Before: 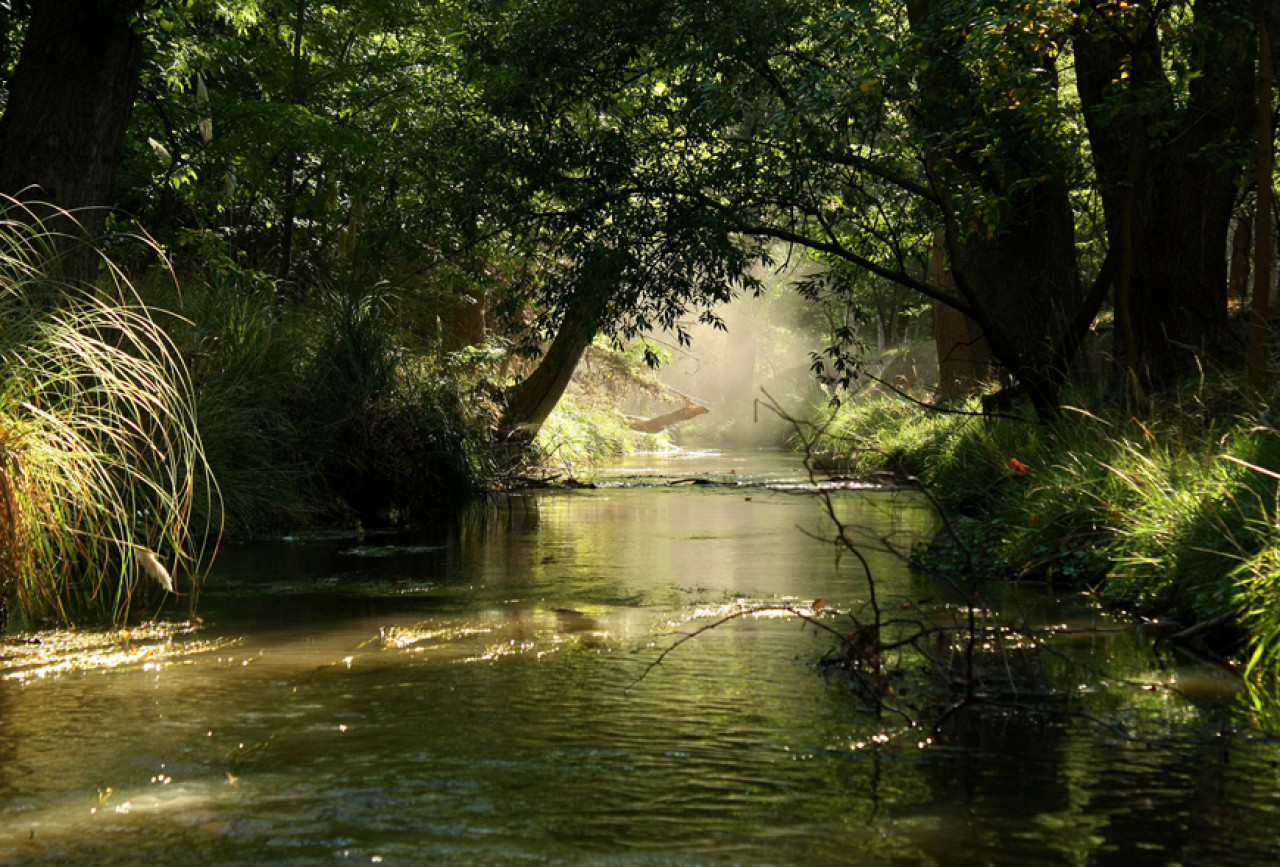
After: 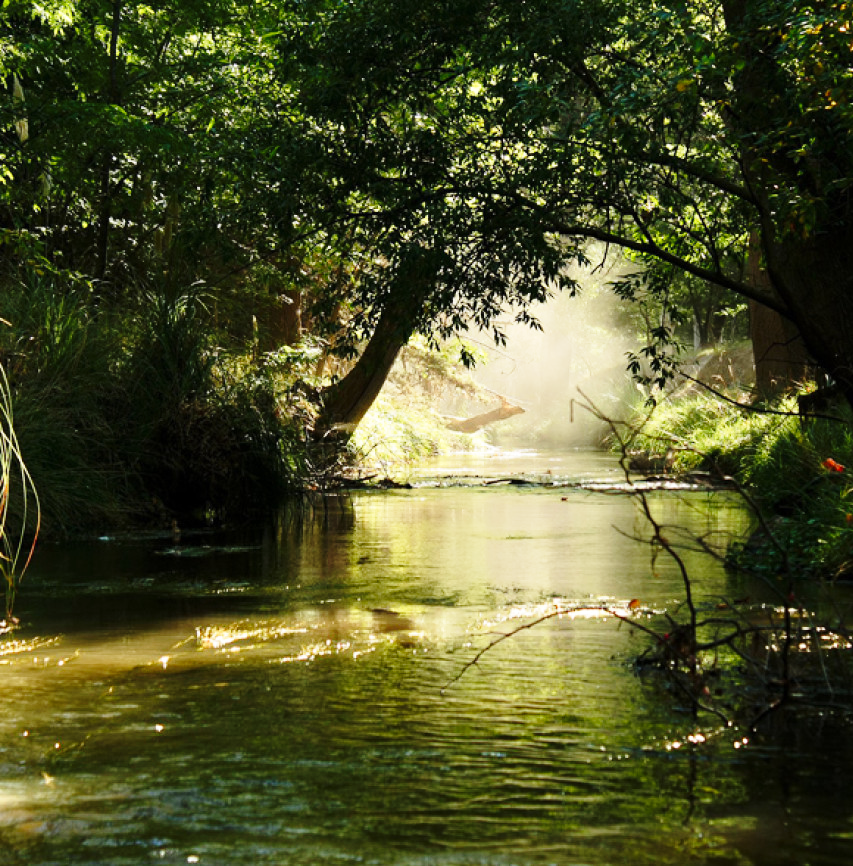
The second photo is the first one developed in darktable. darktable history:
crop and rotate: left 14.385%, right 18.948%
base curve: curves: ch0 [(0, 0) (0.028, 0.03) (0.121, 0.232) (0.46, 0.748) (0.859, 0.968) (1, 1)], preserve colors none
